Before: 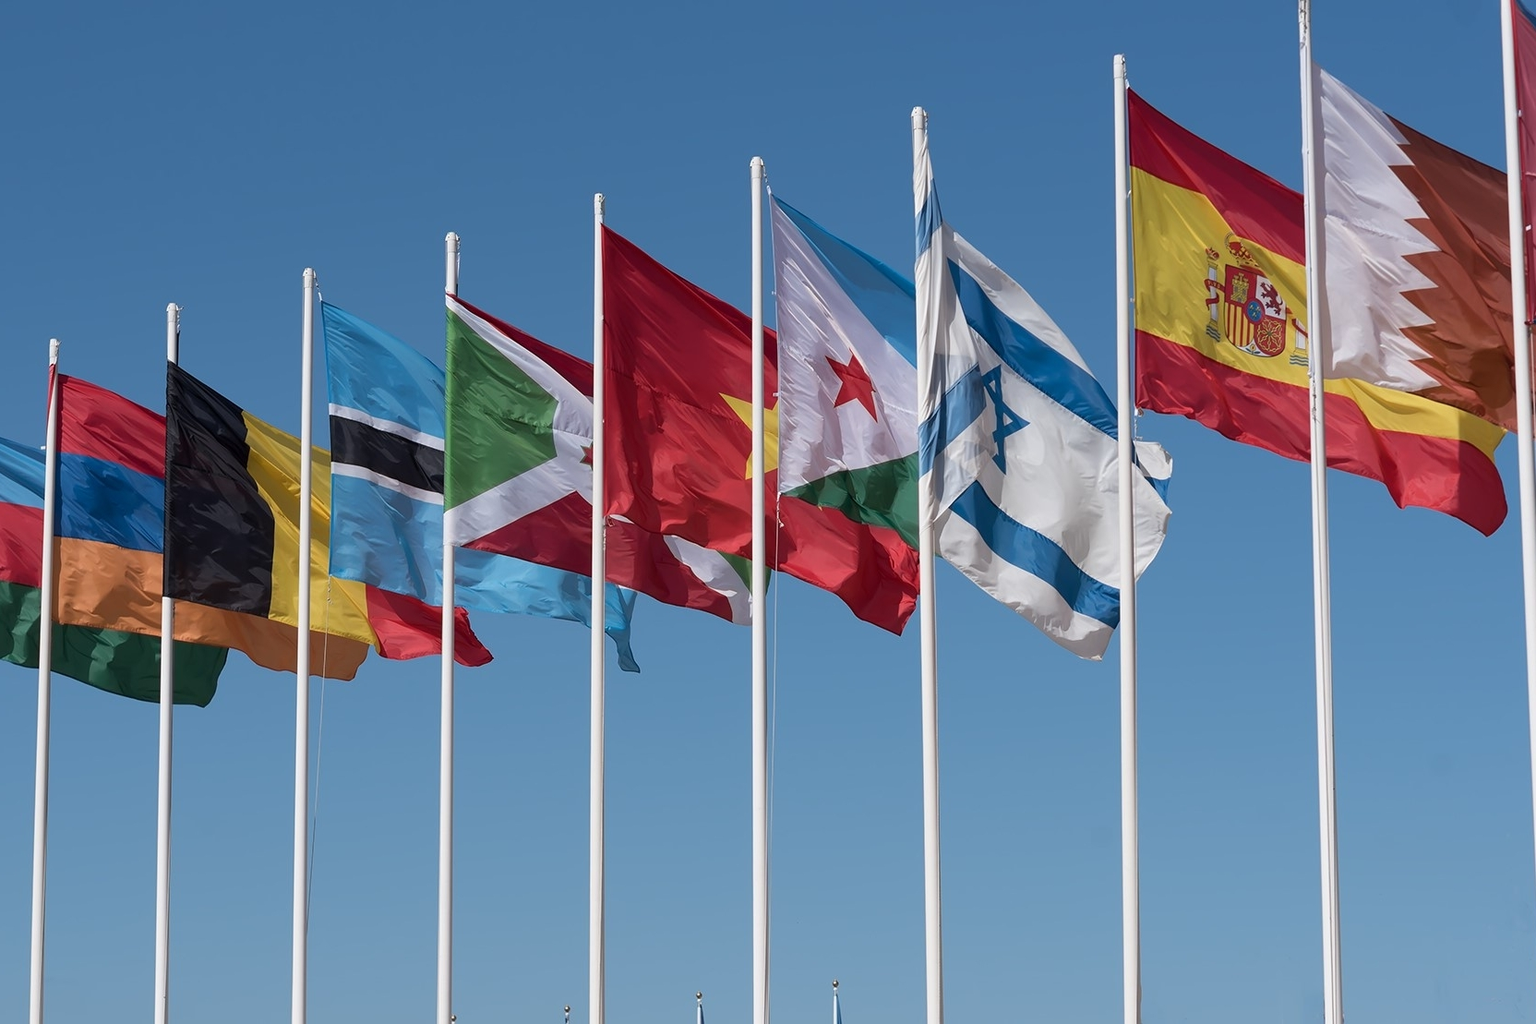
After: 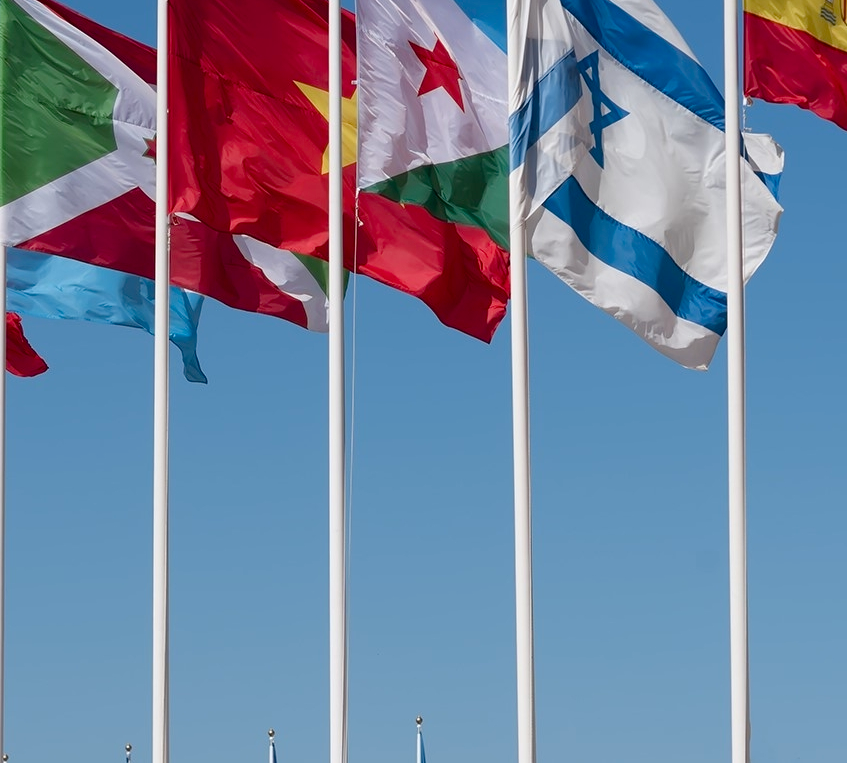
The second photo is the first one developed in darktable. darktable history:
color balance rgb: perceptual saturation grading › global saturation 20%, perceptual saturation grading › highlights -25%, perceptual saturation grading › shadows 25%
crop and rotate: left 29.237%, top 31.152%, right 19.807%
